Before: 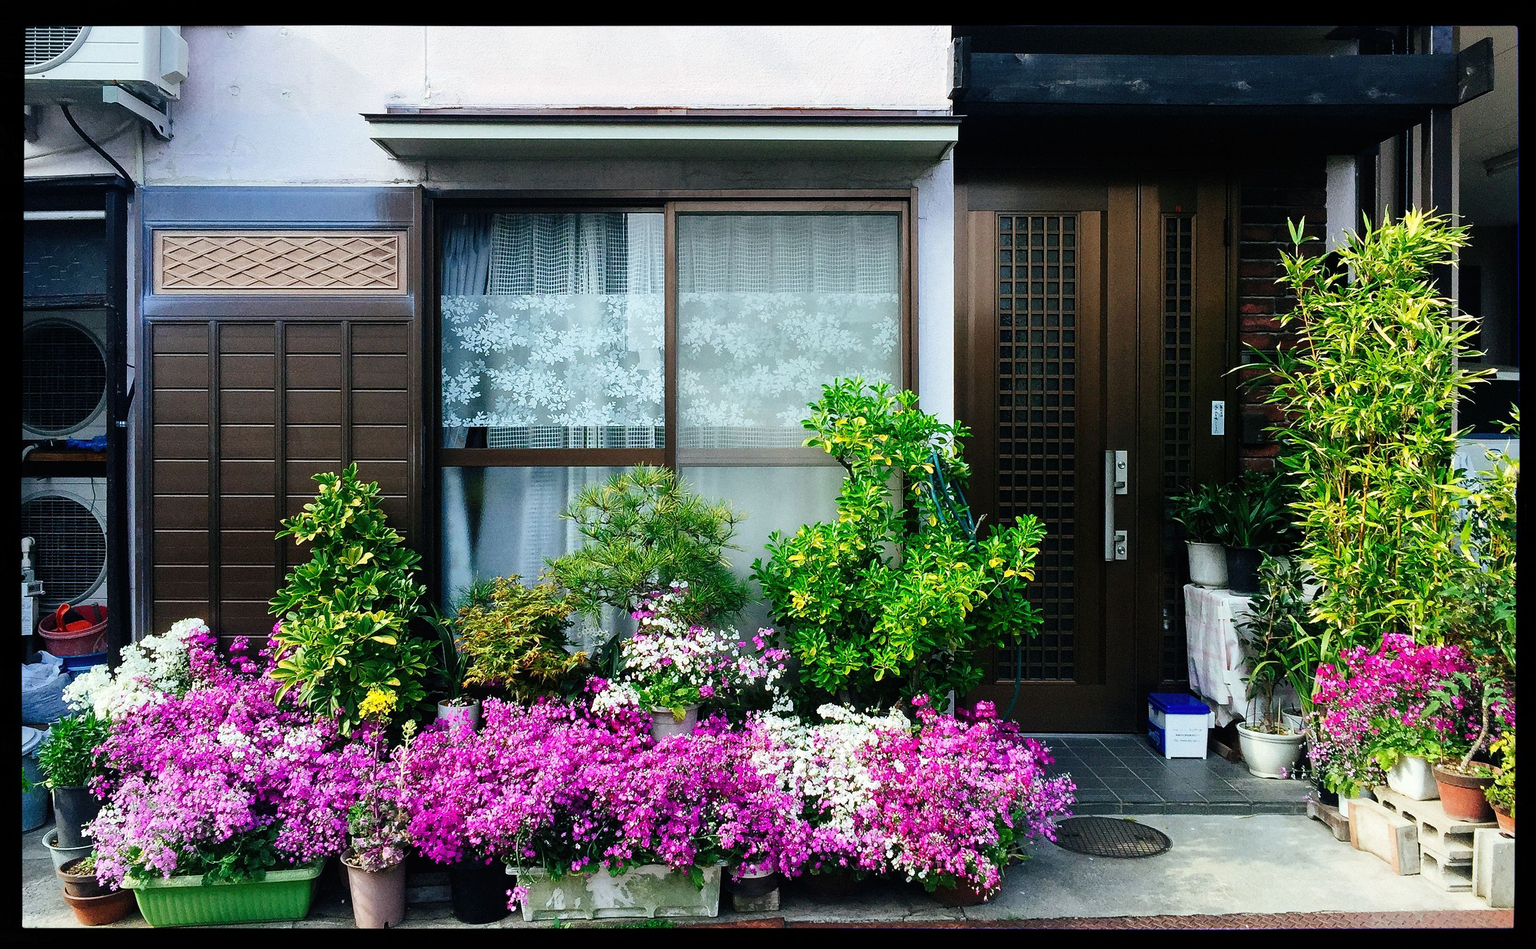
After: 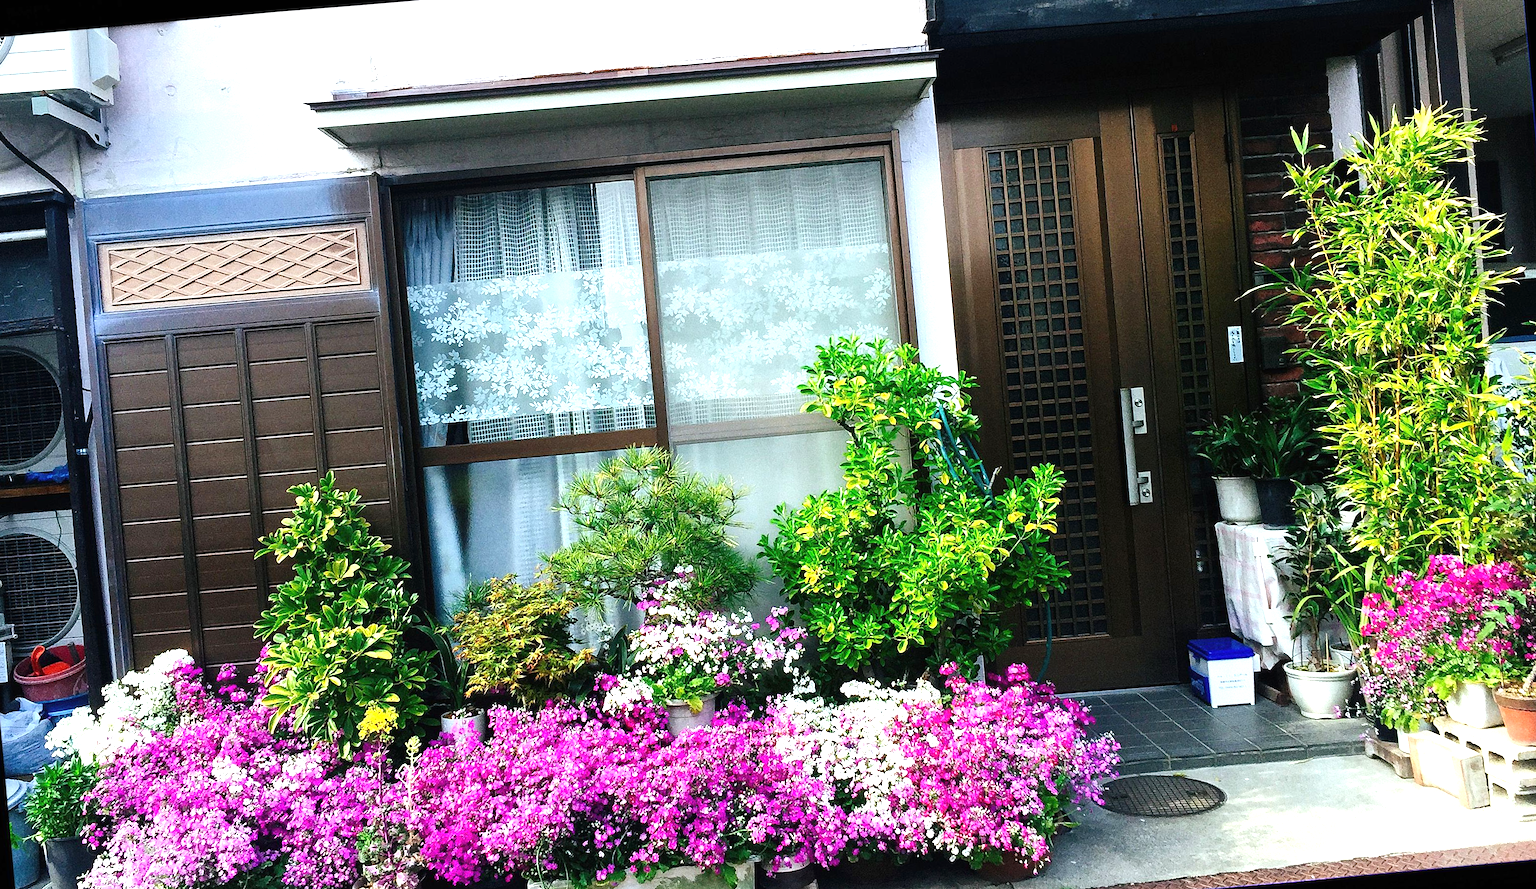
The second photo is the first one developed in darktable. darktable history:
rotate and perspective: rotation -5°, crop left 0.05, crop right 0.952, crop top 0.11, crop bottom 0.89
exposure: black level correction 0, exposure 0.7 EV, compensate exposure bias true, compensate highlight preservation false
tone equalizer: on, module defaults
